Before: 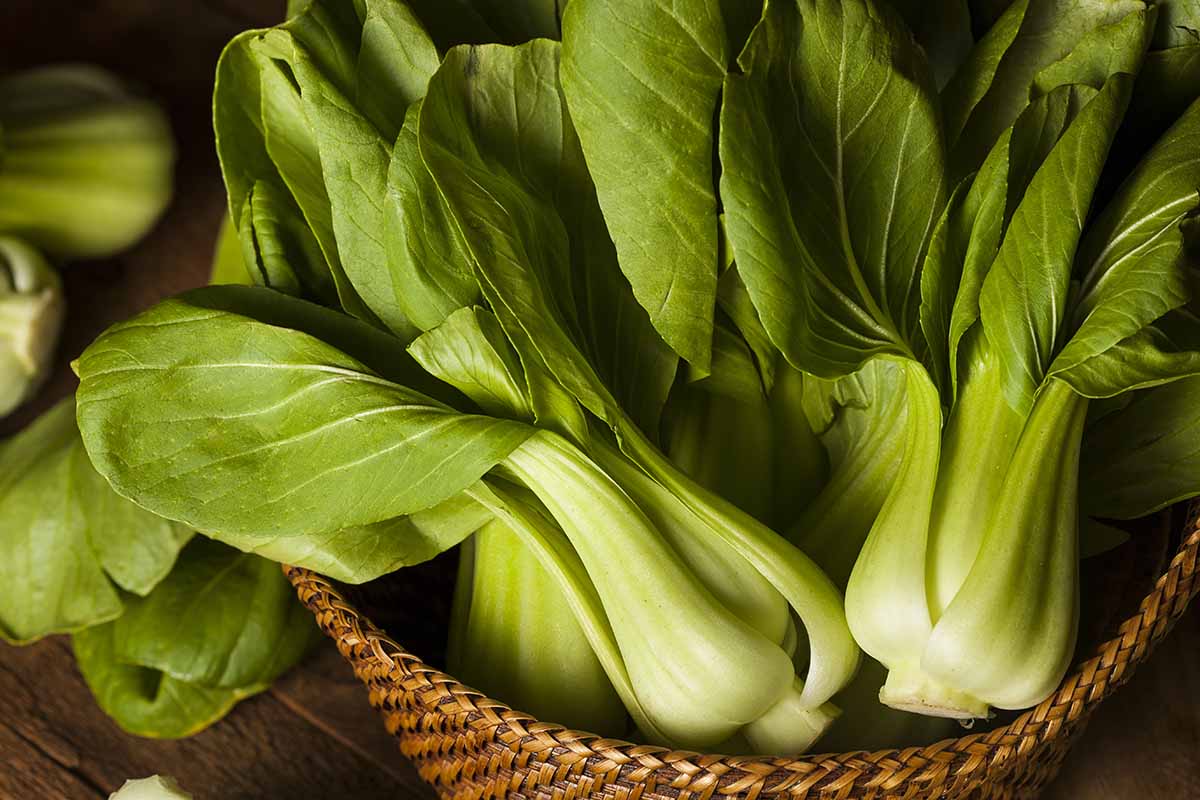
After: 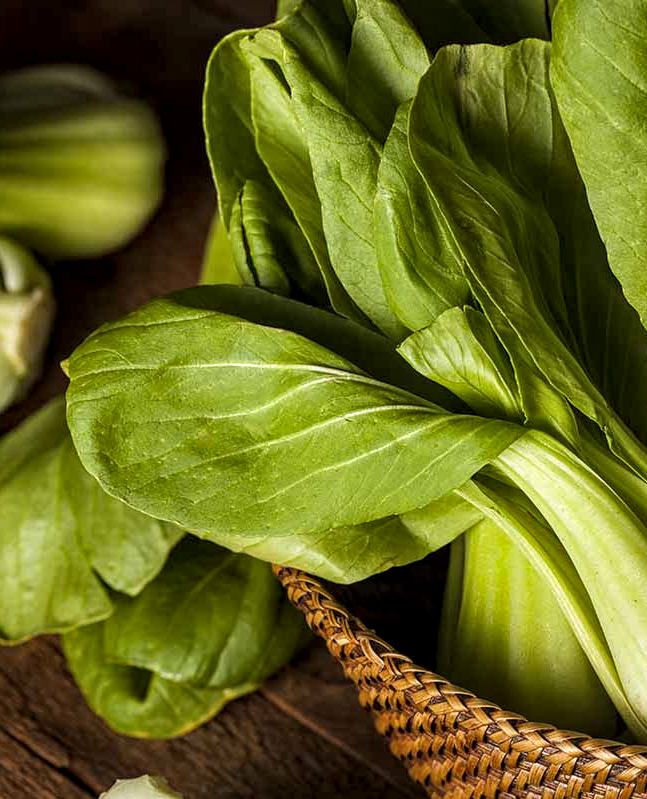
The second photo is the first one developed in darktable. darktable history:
haze removal: compatibility mode true, adaptive false
local contrast: highlights 61%, detail 143%, midtone range 0.433
crop: left 0.878%, right 45.144%, bottom 0.089%
